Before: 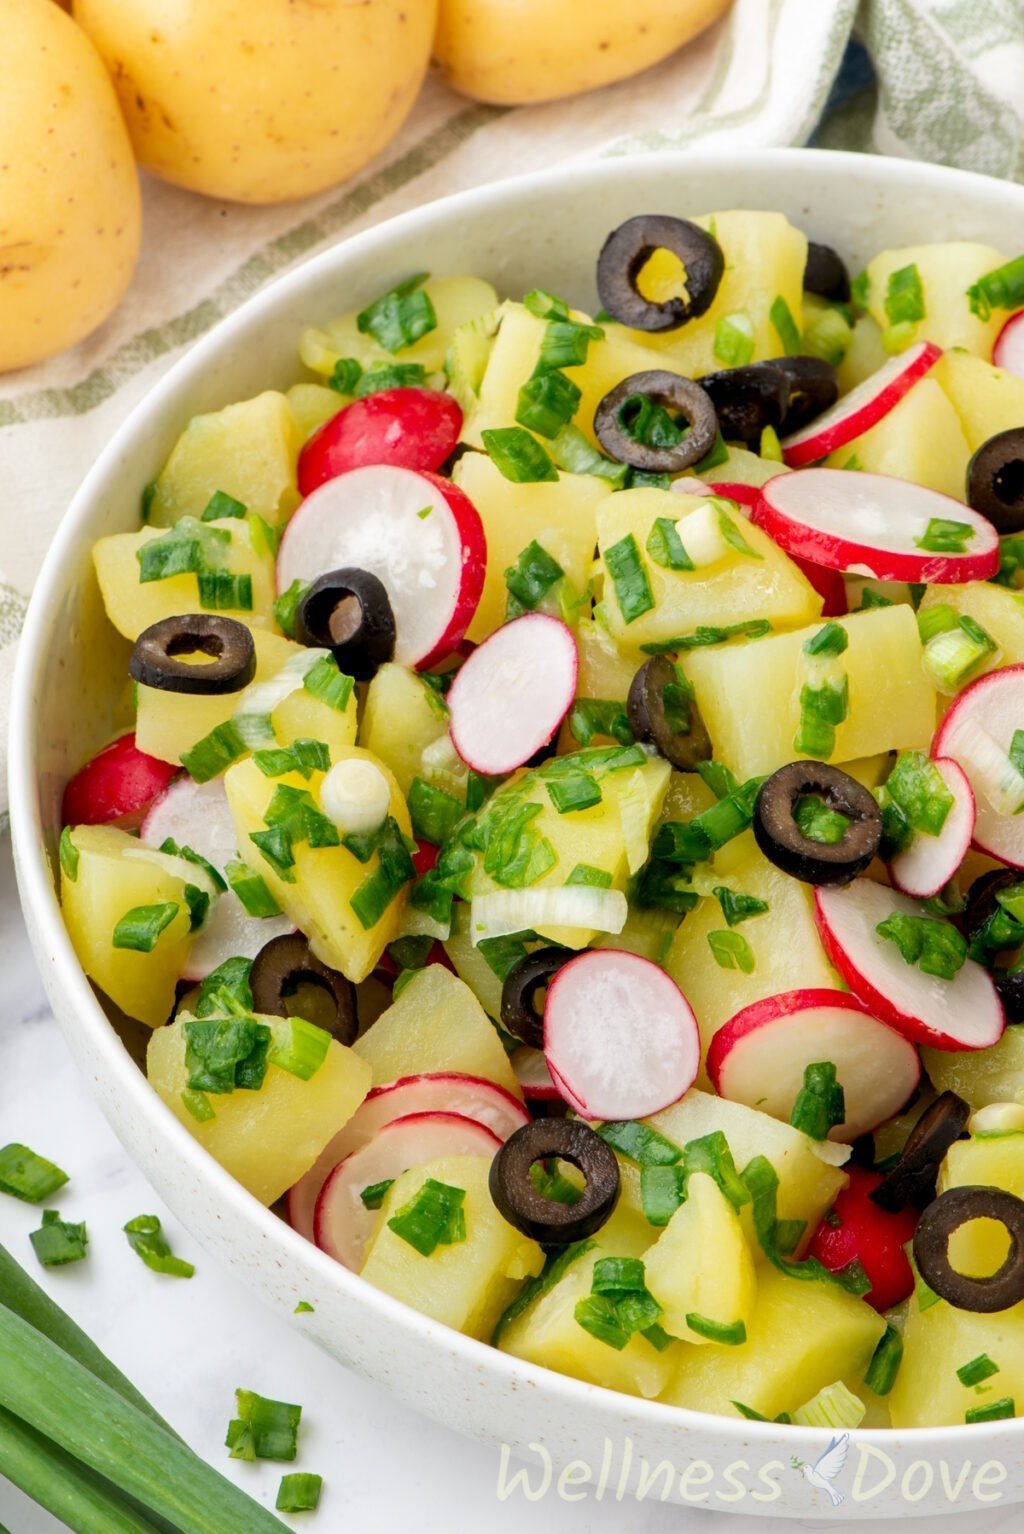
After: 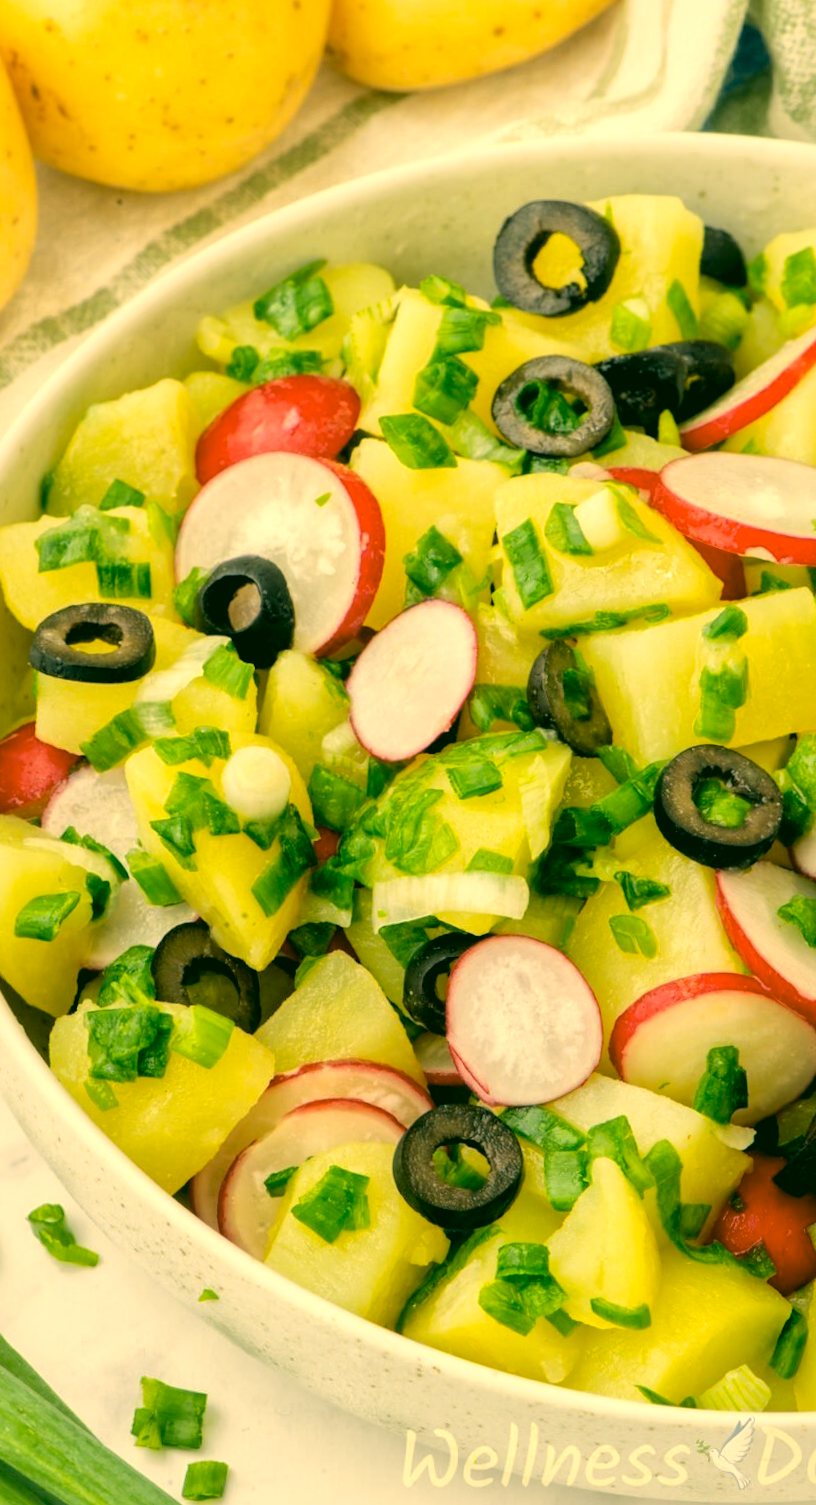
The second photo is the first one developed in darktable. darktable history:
crop and rotate: left 9.597%, right 10.195%
global tonemap: drago (1, 100), detail 1
rotate and perspective: rotation -0.45°, automatic cropping original format, crop left 0.008, crop right 0.992, crop top 0.012, crop bottom 0.988
color correction: highlights a* 5.62, highlights b* 33.57, shadows a* -25.86, shadows b* 4.02
